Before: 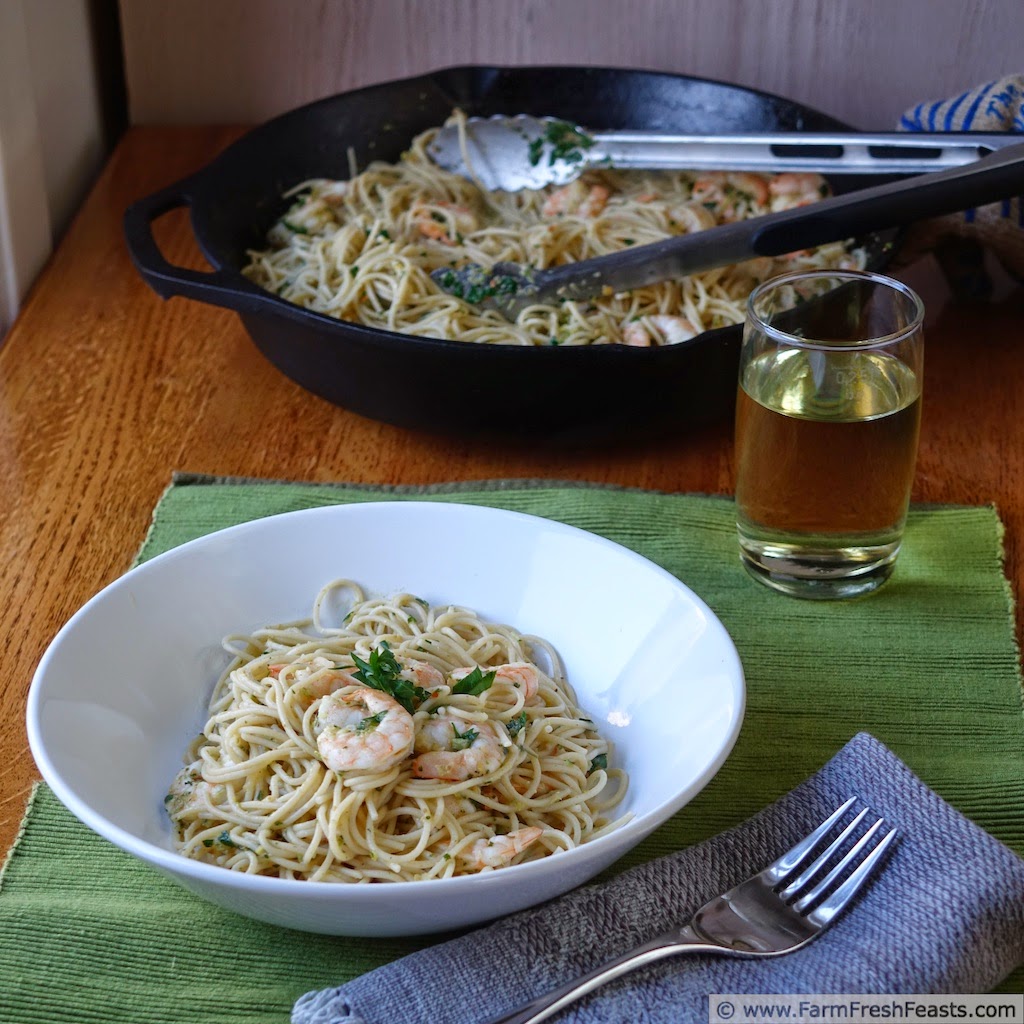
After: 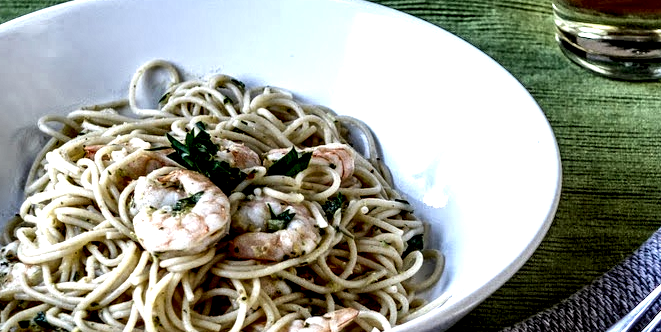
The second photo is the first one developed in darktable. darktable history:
local contrast: highlights 111%, shadows 41%, detail 291%
crop: left 17.992%, top 50.687%, right 17.425%, bottom 16.827%
